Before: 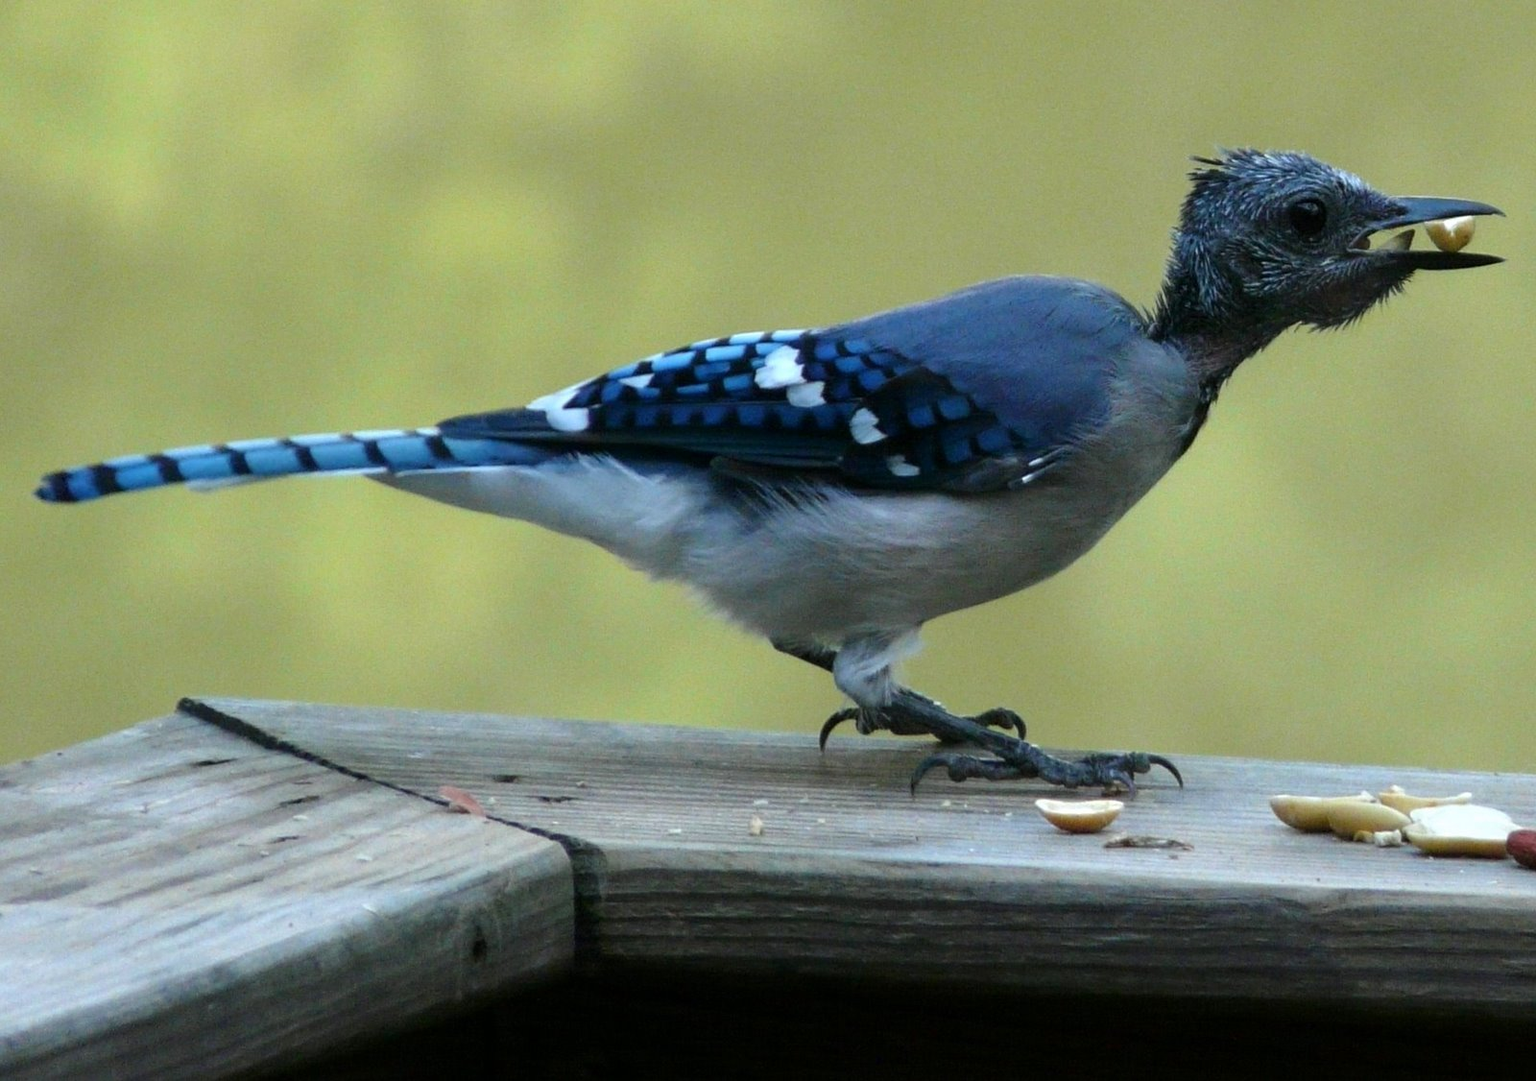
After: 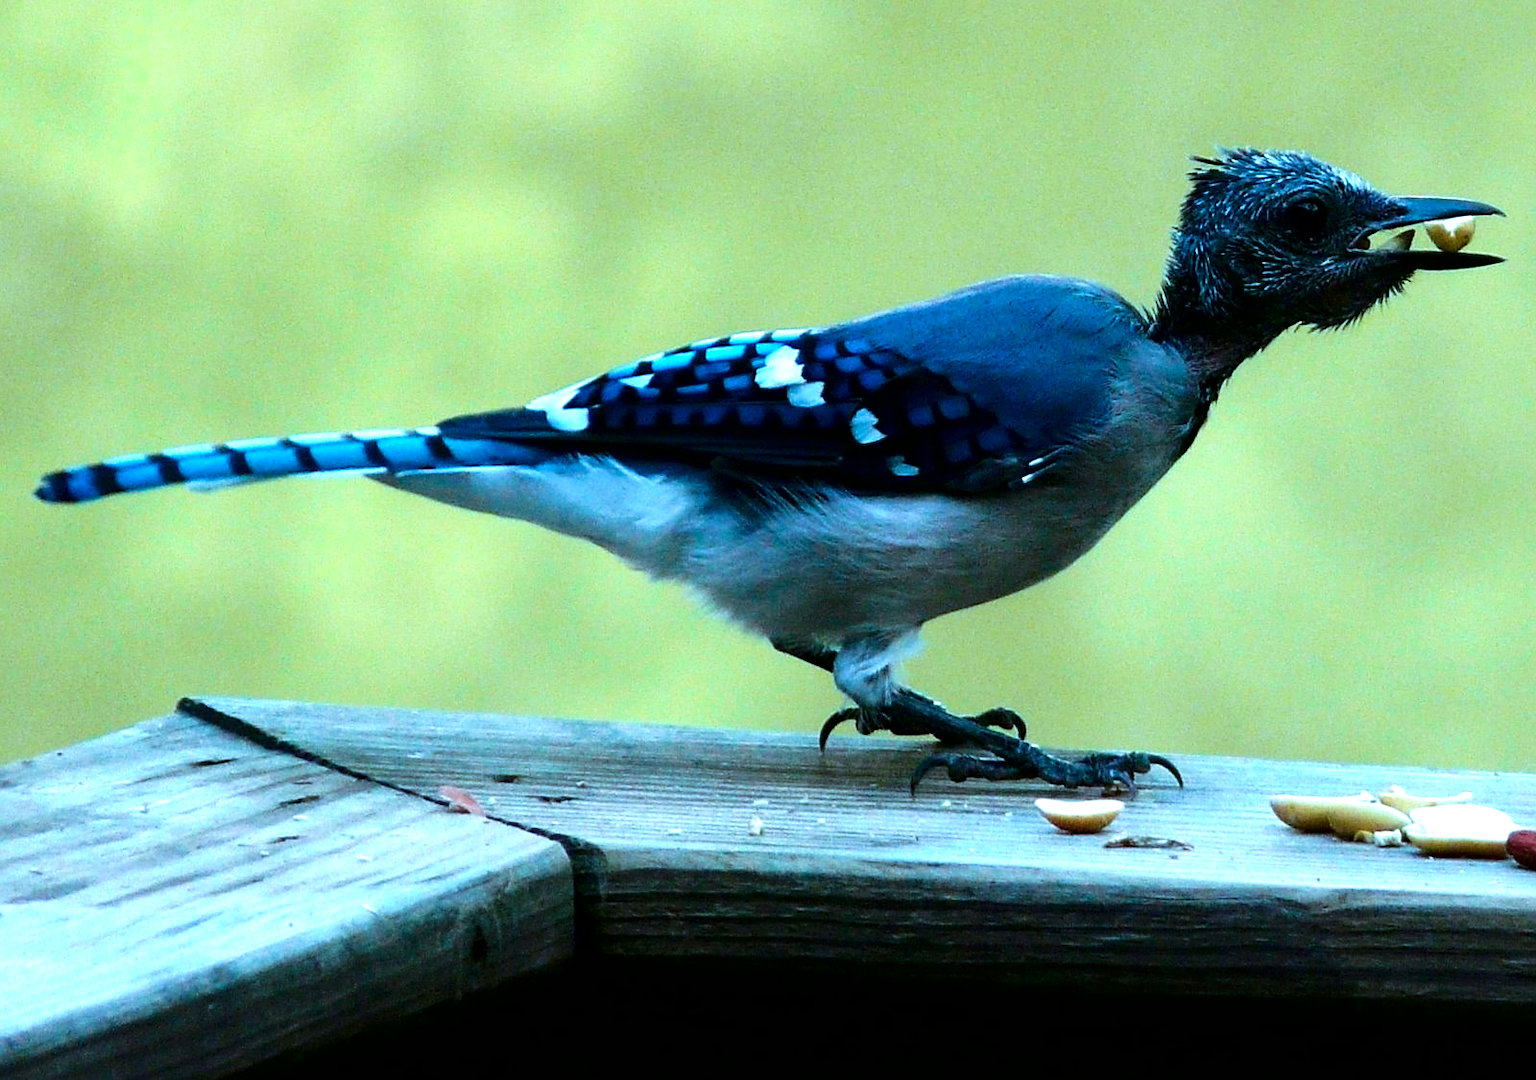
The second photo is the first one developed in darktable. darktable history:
contrast brightness saturation: contrast 0.189, brightness -0.113, saturation 0.206
local contrast: mode bilateral grid, contrast 20, coarseness 50, detail 120%, midtone range 0.2
color correction: highlights a* -10.61, highlights b* -19.13
sharpen: radius 1.902, amount 0.401, threshold 1.273
velvia: on, module defaults
tone equalizer: -8 EV -0.748 EV, -7 EV -0.678 EV, -6 EV -0.634 EV, -5 EV -0.395 EV, -3 EV 0.368 EV, -2 EV 0.6 EV, -1 EV 0.692 EV, +0 EV 0.751 EV, mask exposure compensation -0.508 EV
